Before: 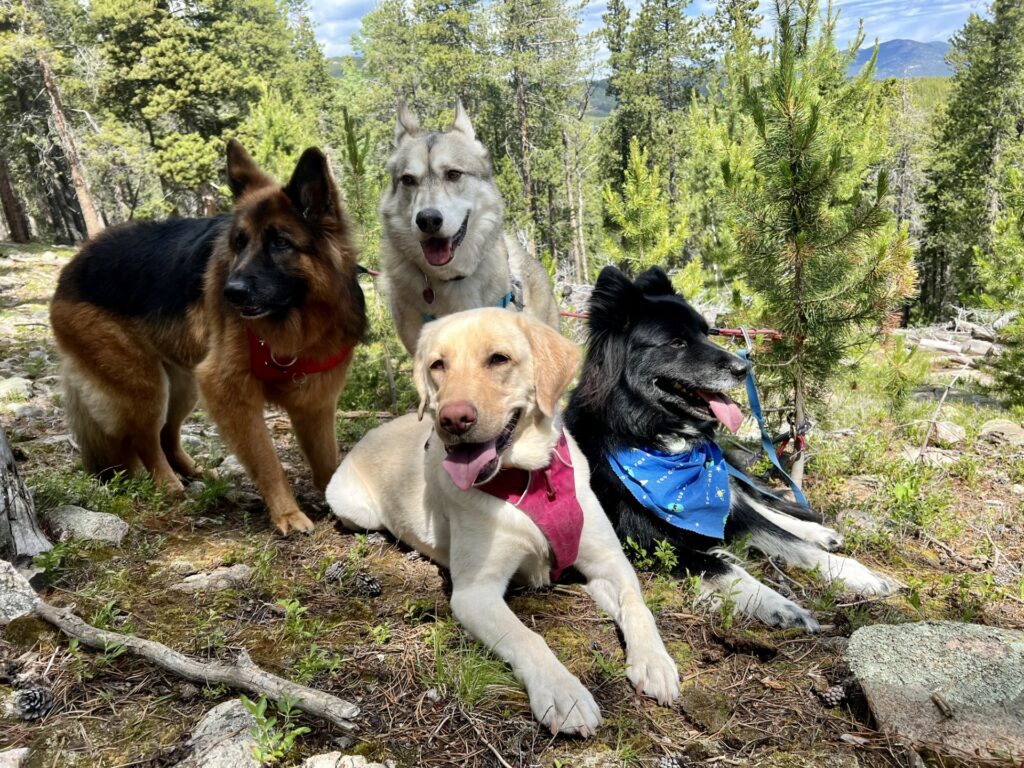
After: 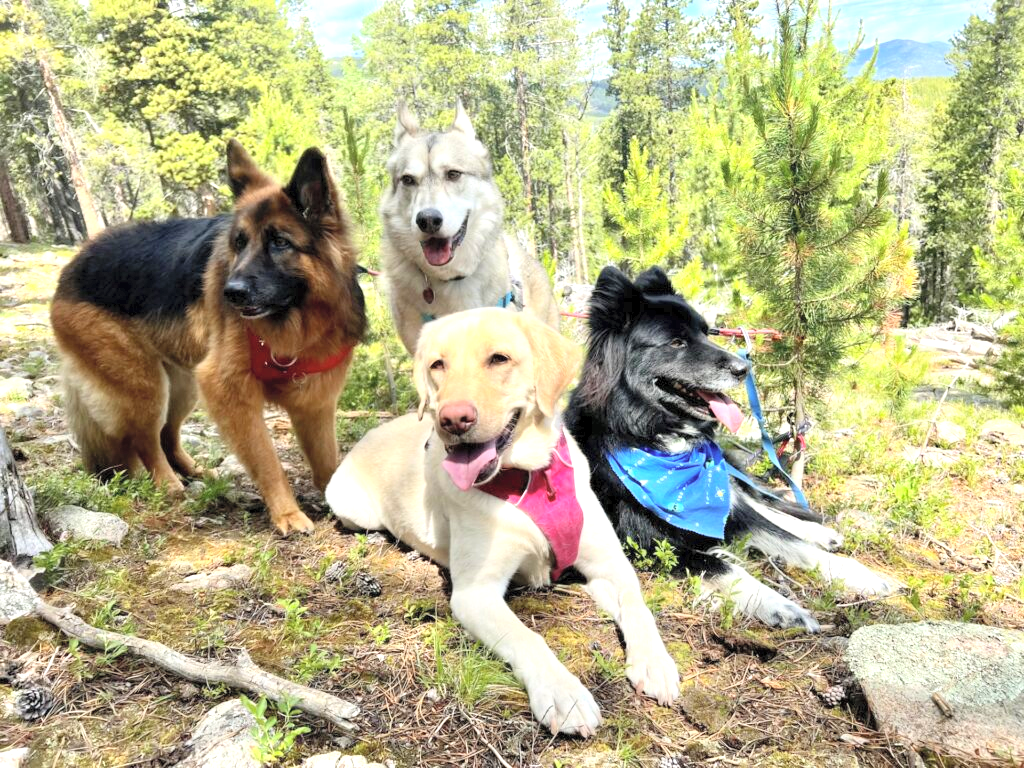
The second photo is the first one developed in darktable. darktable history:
contrast brightness saturation: contrast 0.1, brightness 0.3, saturation 0.14
exposure: exposure 0.74 EV, compensate highlight preservation false
